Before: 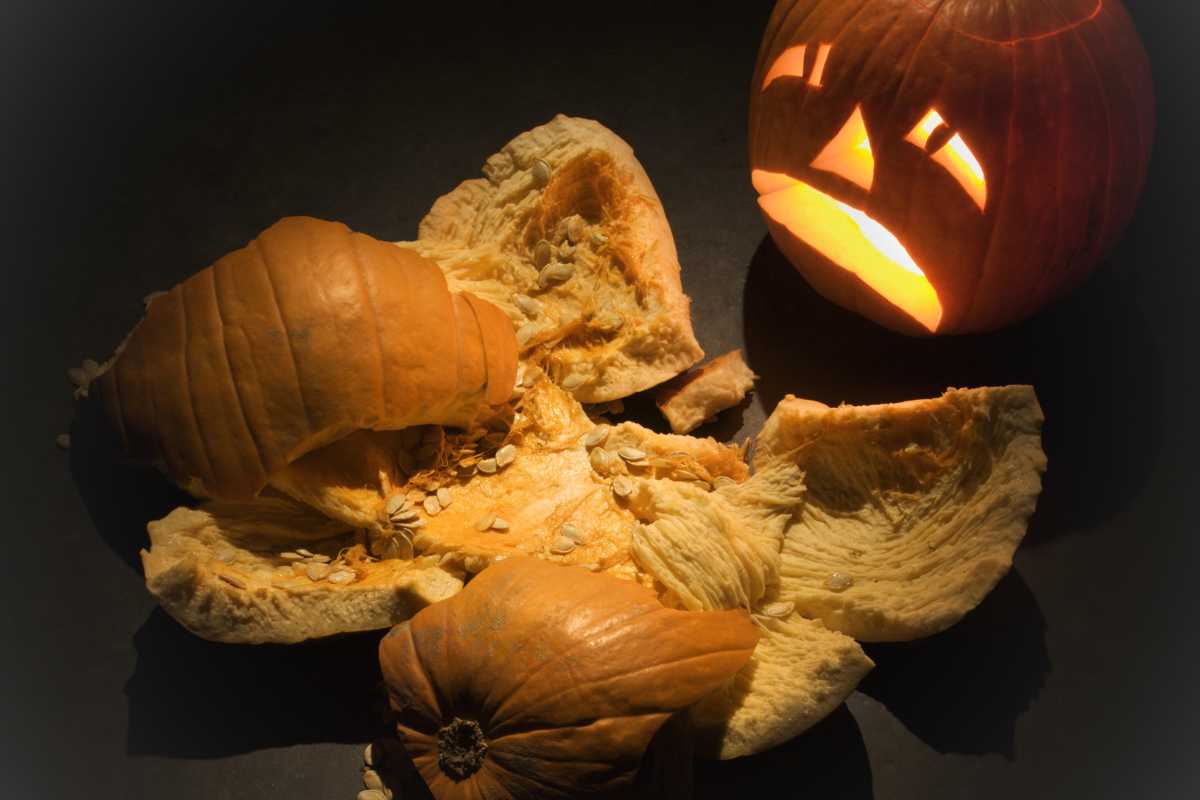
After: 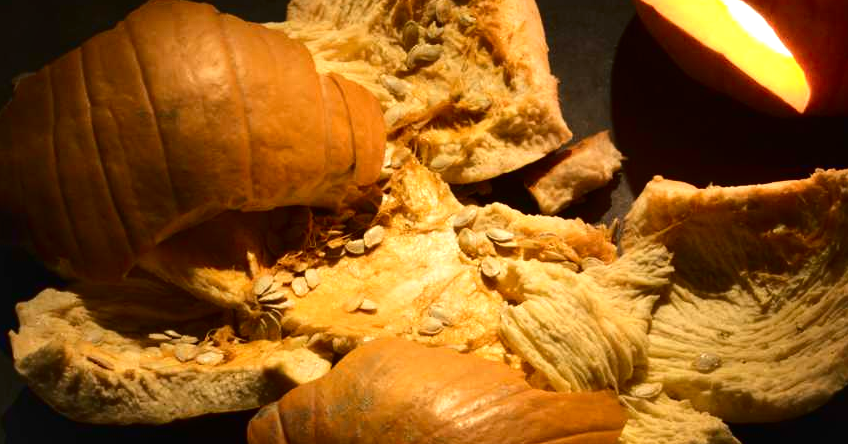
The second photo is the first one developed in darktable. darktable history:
shadows and highlights: shadows 30.69, highlights -62.79, soften with gaussian
tone curve: curves: ch0 [(0, 0) (0.003, 0.006) (0.011, 0.007) (0.025, 0.01) (0.044, 0.015) (0.069, 0.023) (0.1, 0.031) (0.136, 0.045) (0.177, 0.066) (0.224, 0.098) (0.277, 0.139) (0.335, 0.194) (0.399, 0.254) (0.468, 0.346) (0.543, 0.45) (0.623, 0.56) (0.709, 0.667) (0.801, 0.78) (0.898, 0.891) (1, 1)], color space Lab, independent channels, preserve colors none
exposure: black level correction 0, exposure 0.5 EV, compensate highlight preservation false
crop: left 11.074%, top 27.453%, right 18.247%, bottom 16.959%
